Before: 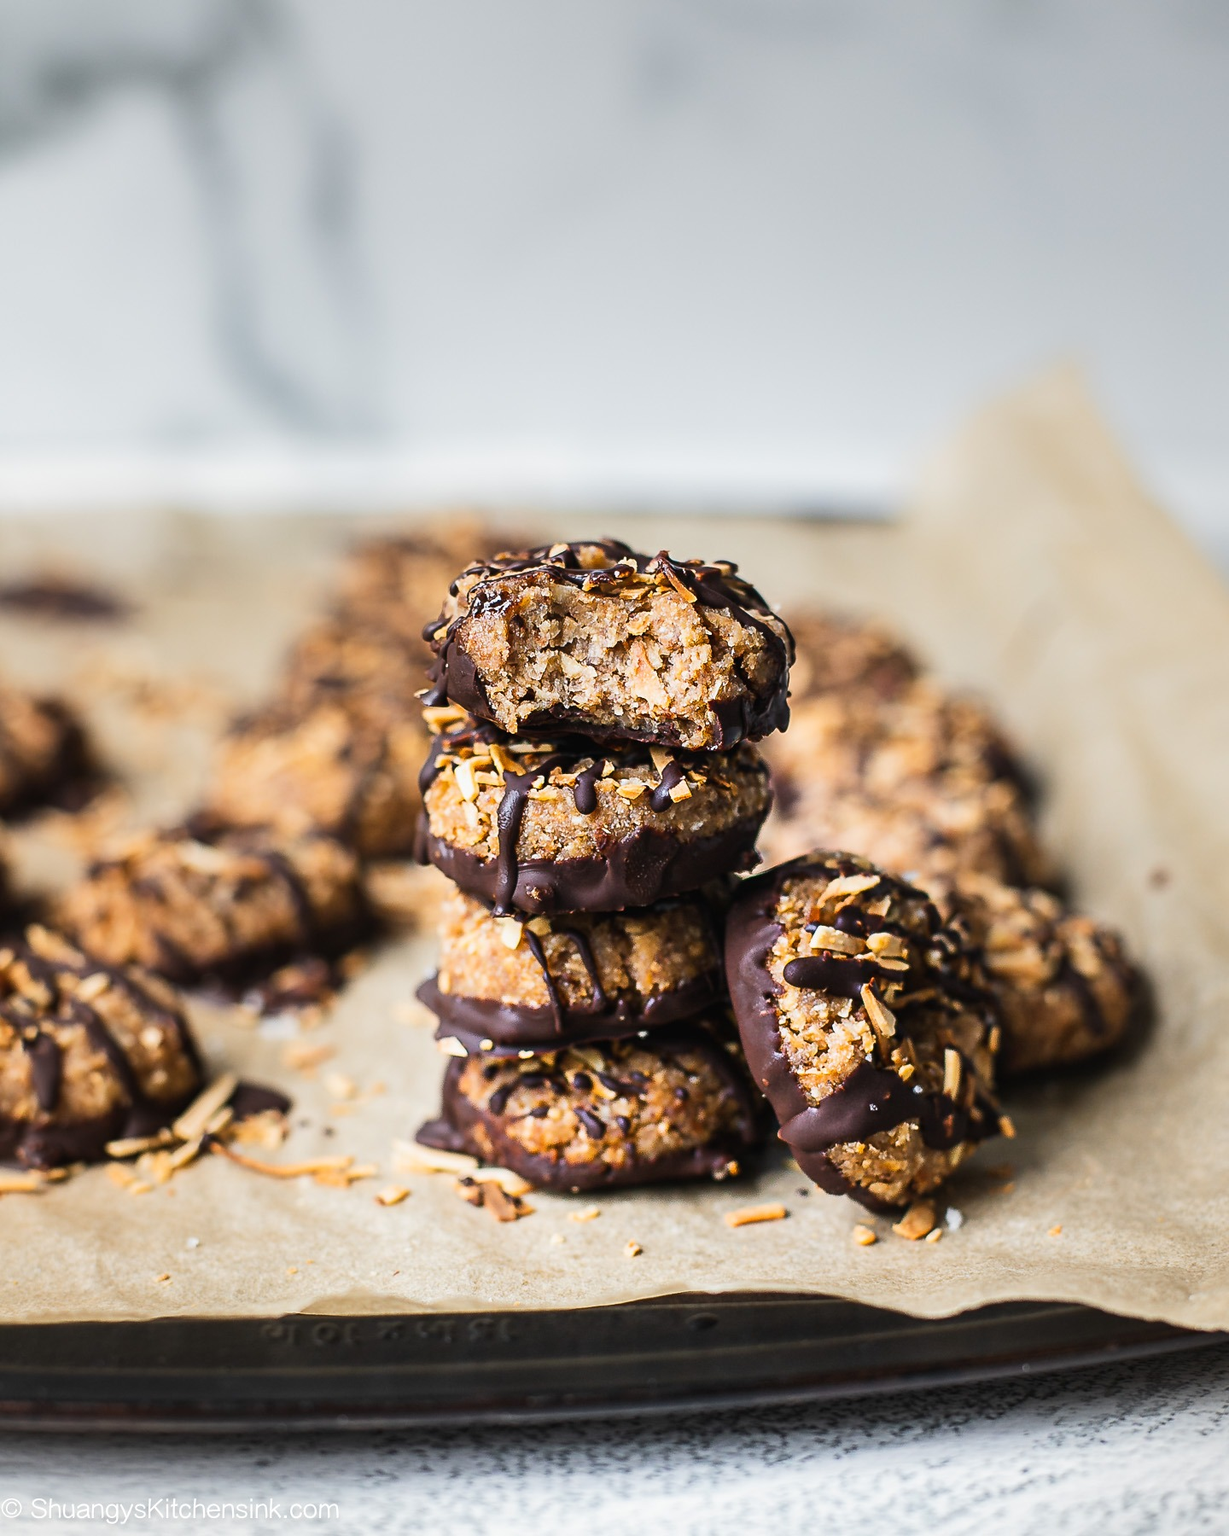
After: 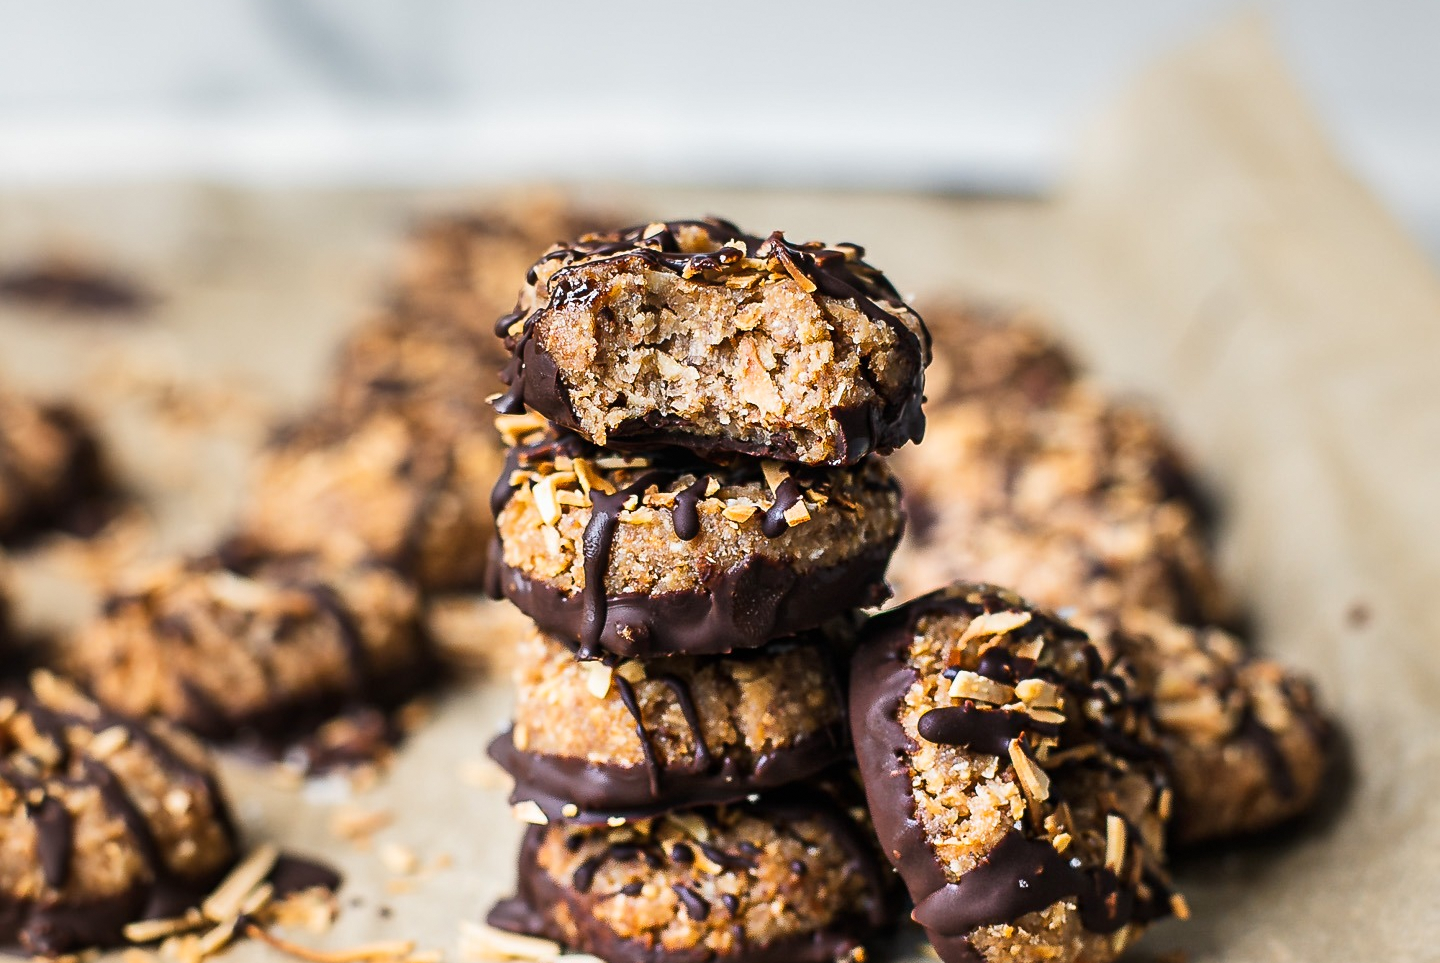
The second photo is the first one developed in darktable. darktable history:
grain: coarseness 0.81 ISO, strength 1.34%, mid-tones bias 0%
crop and rotate: top 23.043%, bottom 23.437%
local contrast: mode bilateral grid, contrast 20, coarseness 50, detail 120%, midtone range 0.2
